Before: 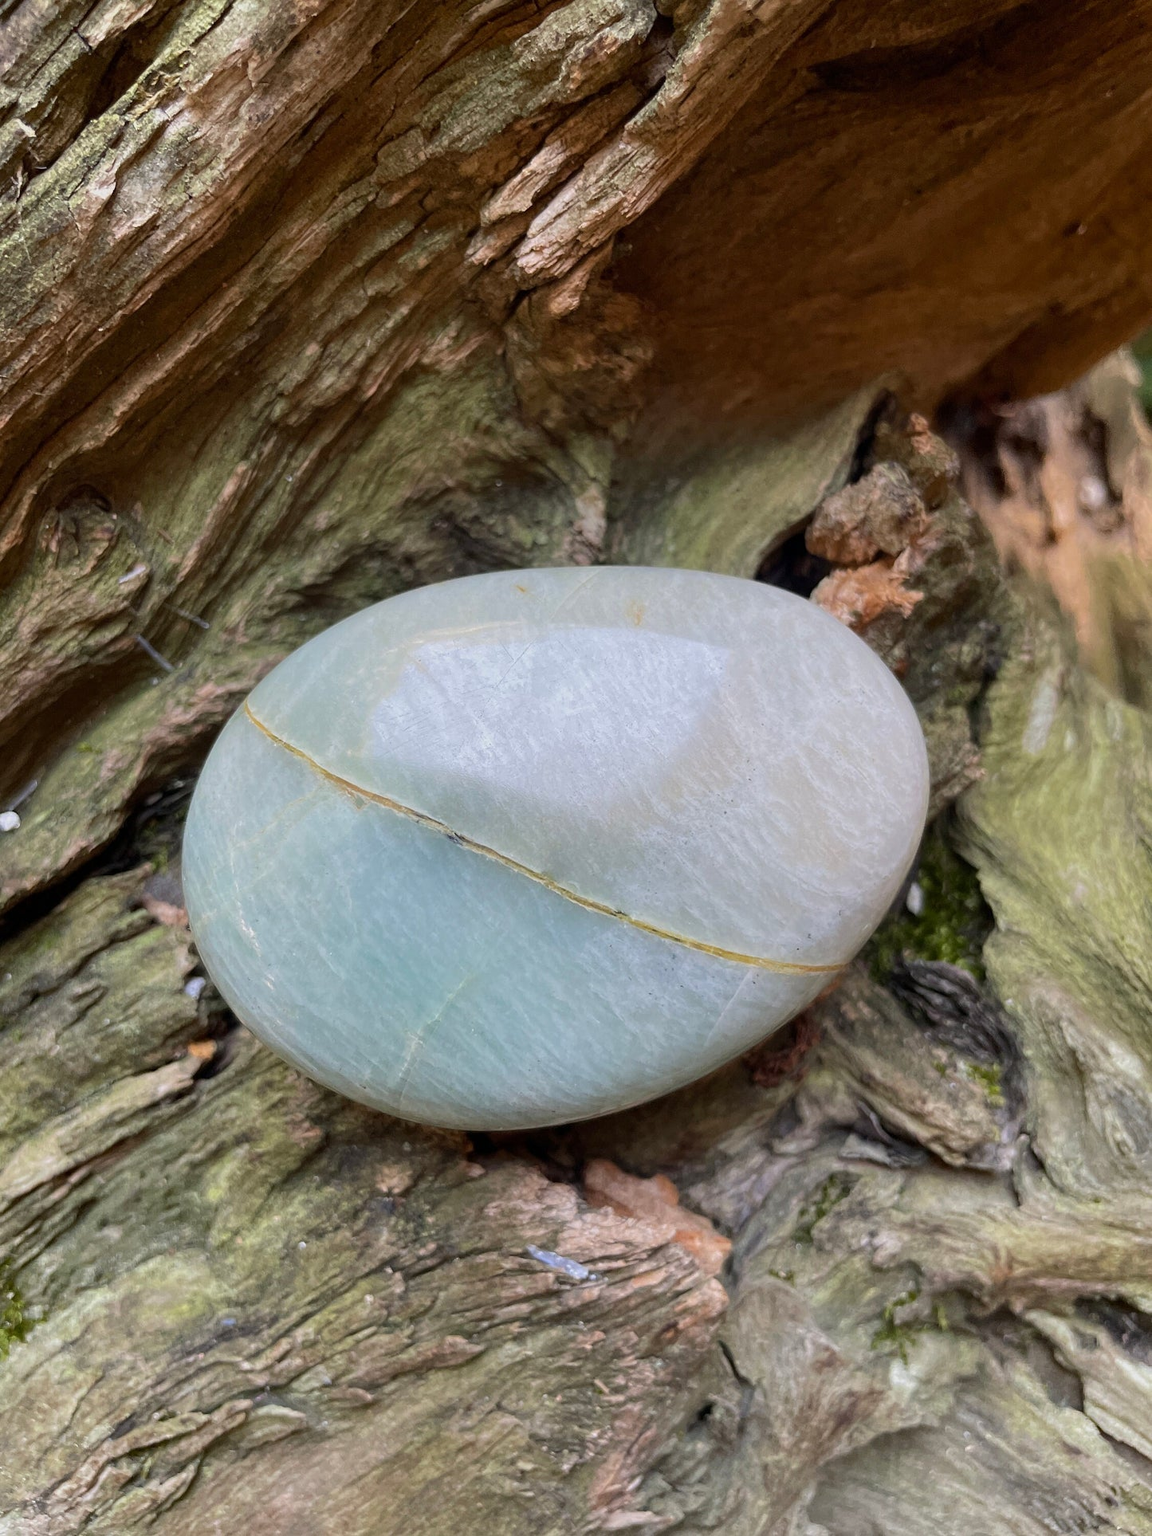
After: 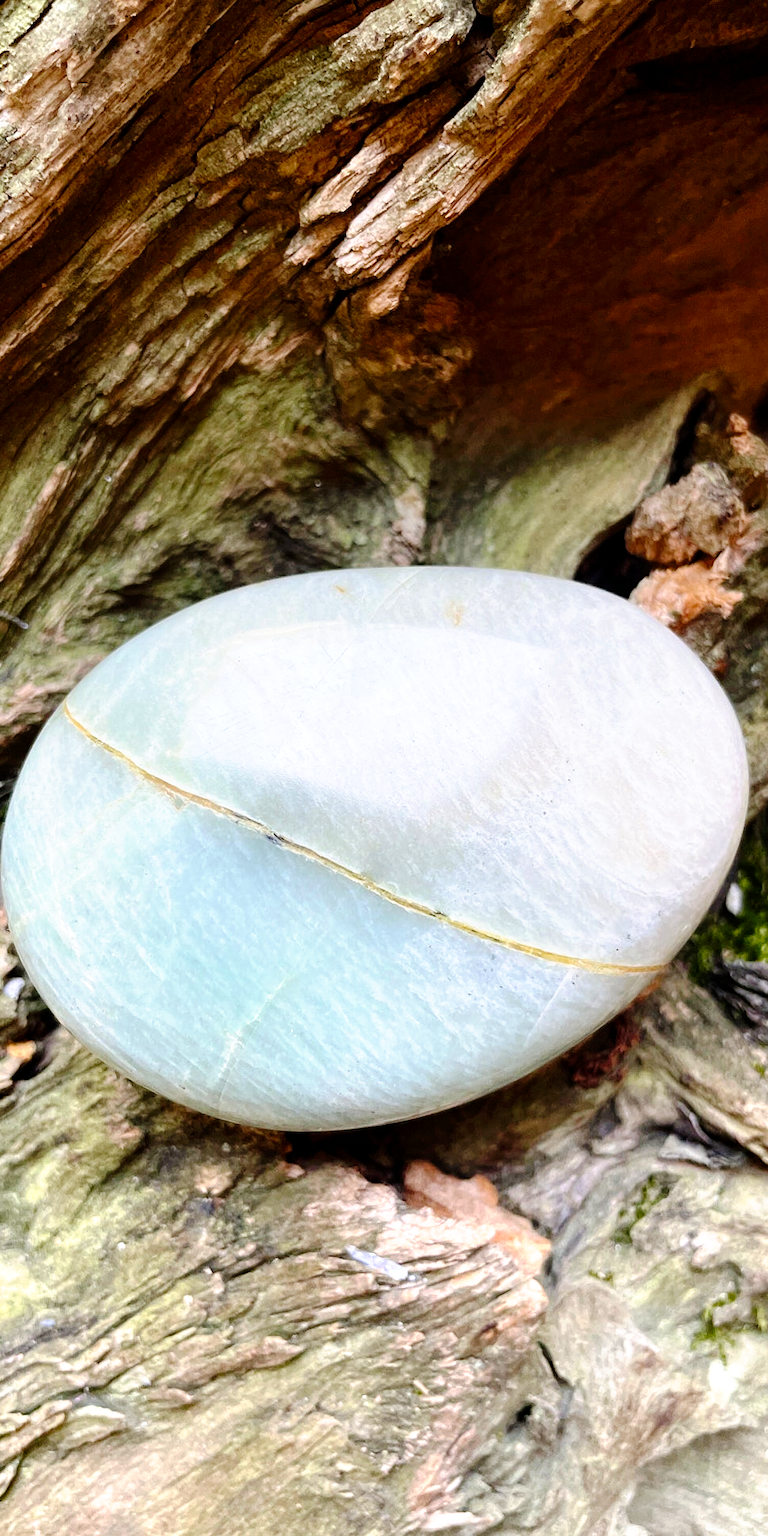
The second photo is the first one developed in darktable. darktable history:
crop and rotate: left 15.754%, right 17.579%
exposure: black level correction 0, exposure 0.95 EV, compensate exposure bias true, compensate highlight preservation false
graduated density: rotation -0.352°, offset 57.64
tone curve: curves: ch0 [(0, 0) (0.003, 0) (0.011, 0.001) (0.025, 0.001) (0.044, 0.003) (0.069, 0.009) (0.1, 0.018) (0.136, 0.032) (0.177, 0.074) (0.224, 0.13) (0.277, 0.218) (0.335, 0.321) (0.399, 0.425) (0.468, 0.523) (0.543, 0.617) (0.623, 0.708) (0.709, 0.789) (0.801, 0.873) (0.898, 0.967) (1, 1)], preserve colors none
